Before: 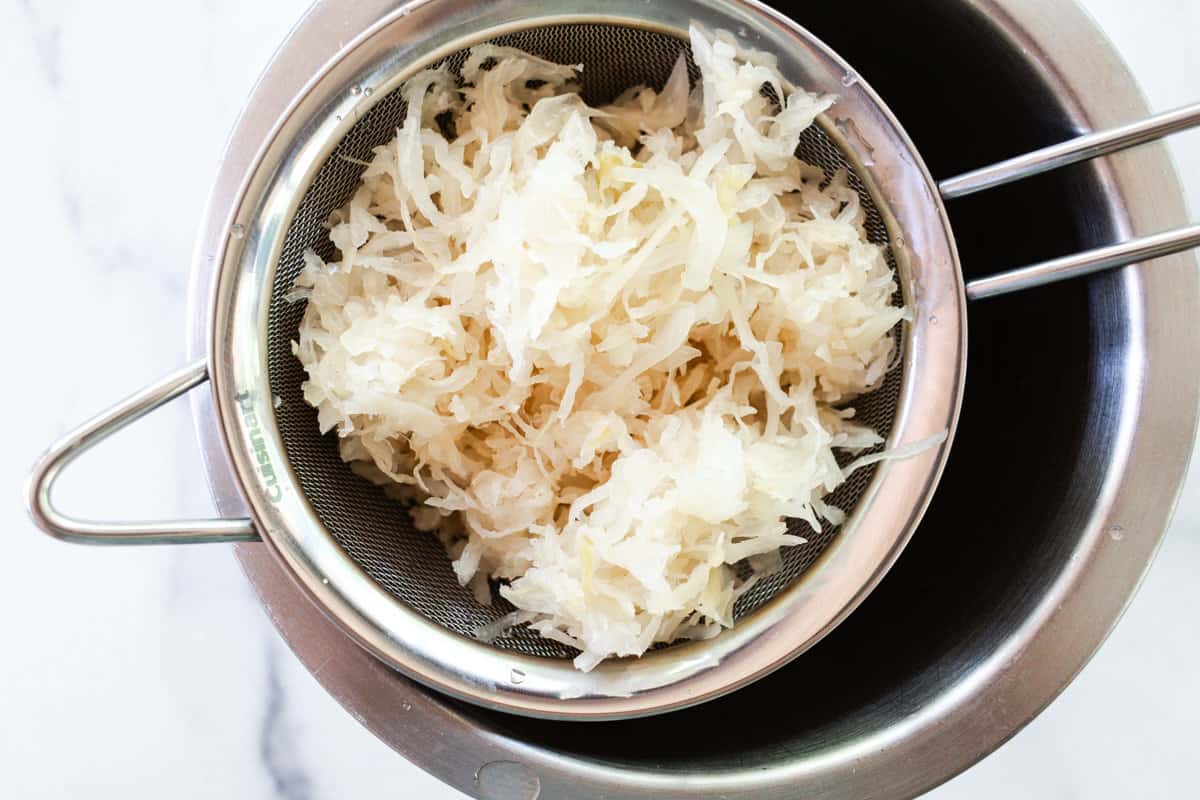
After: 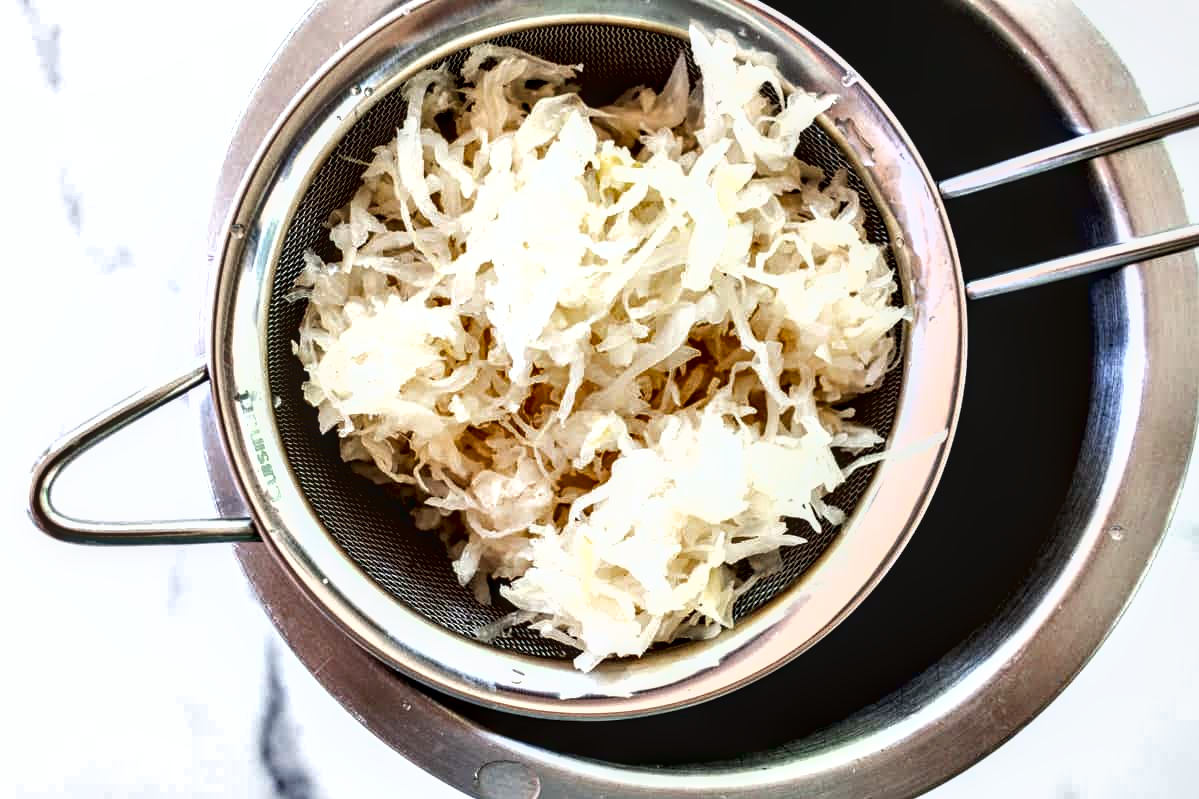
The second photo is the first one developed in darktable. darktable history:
exposure: exposure 0.19 EV, compensate highlight preservation false
crop: left 0.056%
contrast equalizer: octaves 7, y [[0.6 ×6], [0.55 ×6], [0 ×6], [0 ×6], [0 ×6]]
shadows and highlights: low approximation 0.01, soften with gaussian
local contrast: detail 130%
